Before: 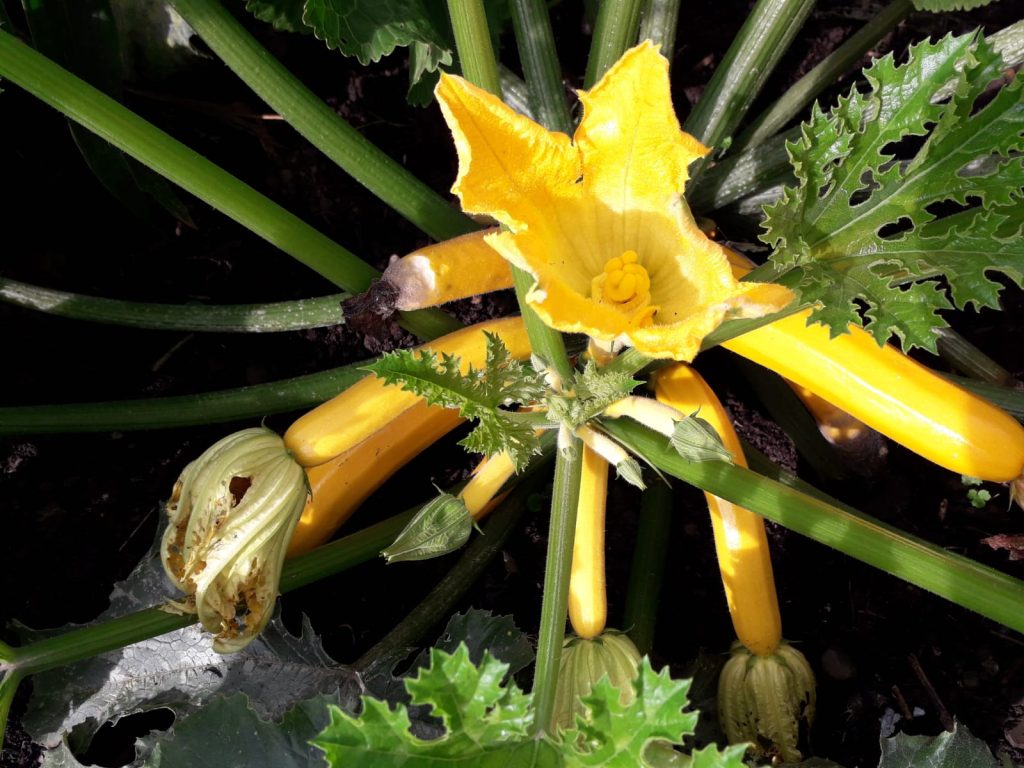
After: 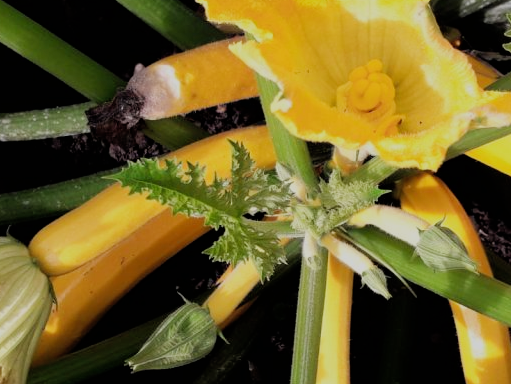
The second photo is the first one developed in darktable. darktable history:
filmic rgb: black relative exposure -7.65 EV, white relative exposure 4.56 EV, hardness 3.61
crop: left 25%, top 25%, right 25%, bottom 25%
shadows and highlights: shadows 25, highlights -25
